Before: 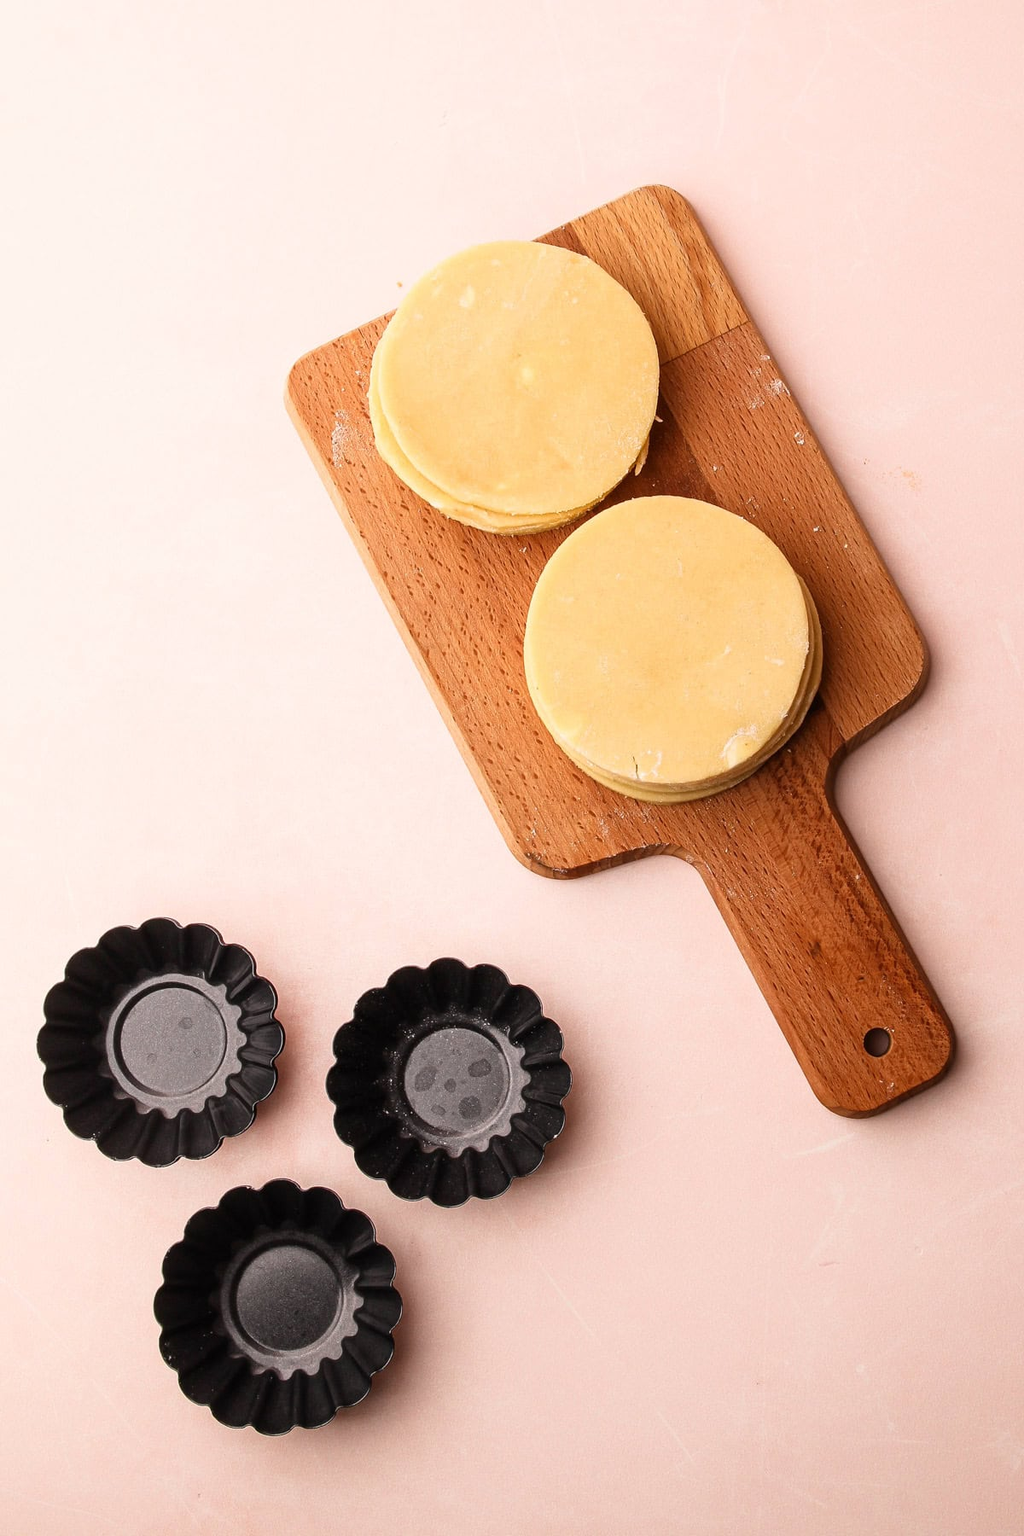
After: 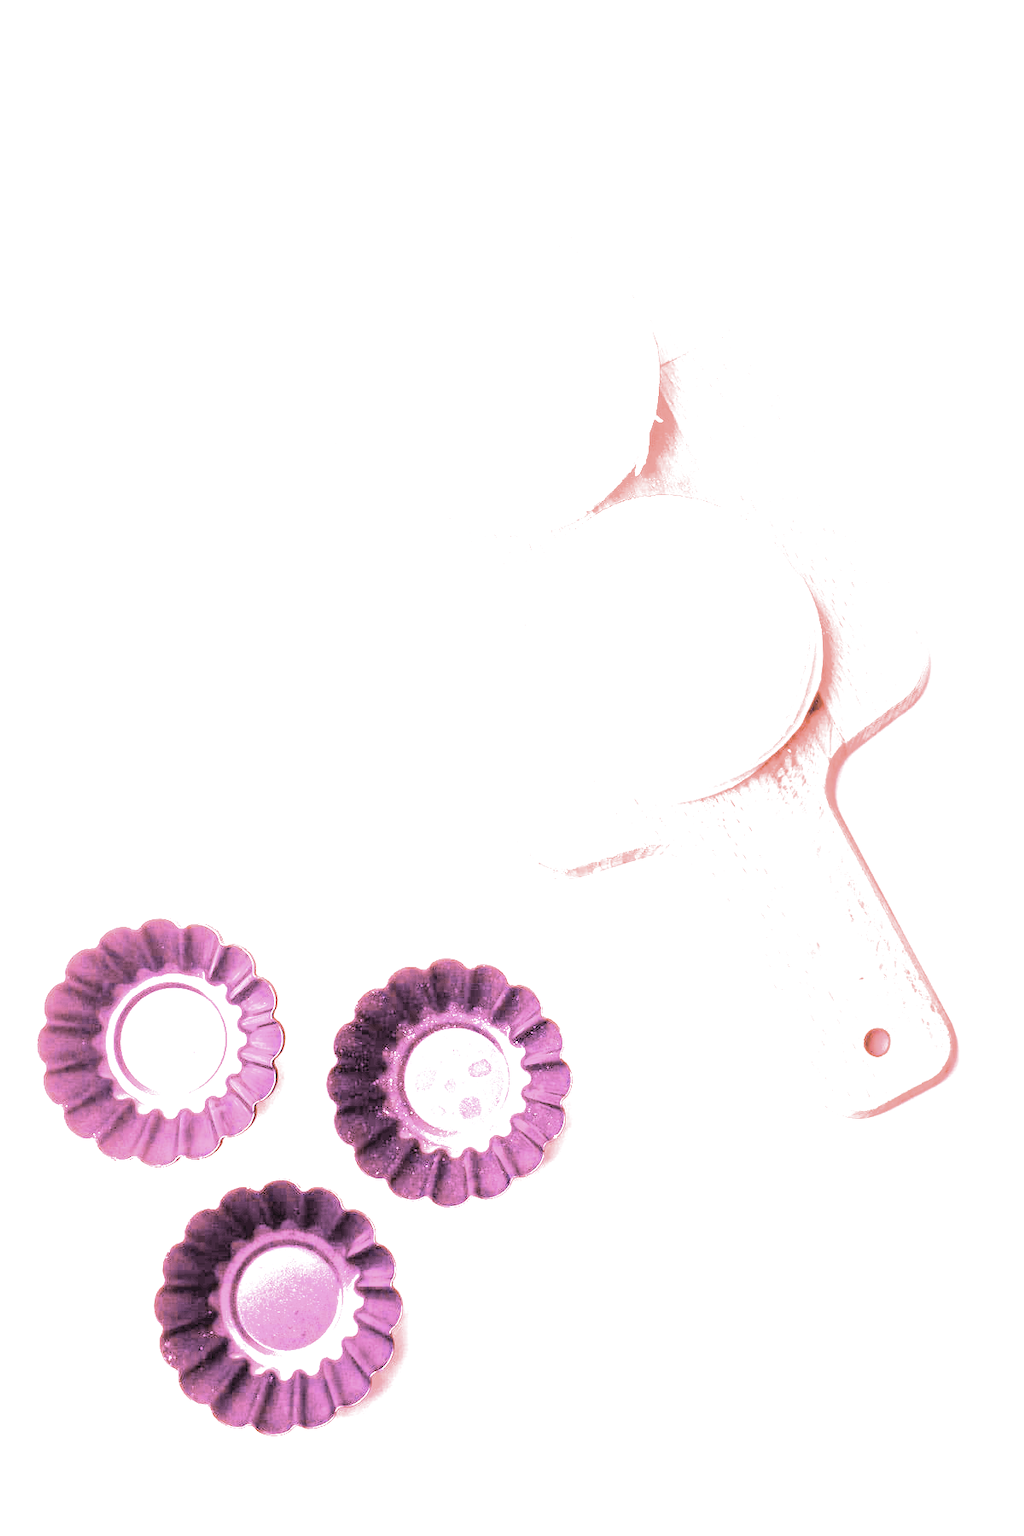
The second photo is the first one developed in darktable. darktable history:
contrast brightness saturation: brightness 0.18, saturation -0.5
white balance: red 8, blue 8
filmic rgb: black relative exposure -7.65 EV, white relative exposure 4.56 EV, hardness 3.61, color science v6 (2022)
